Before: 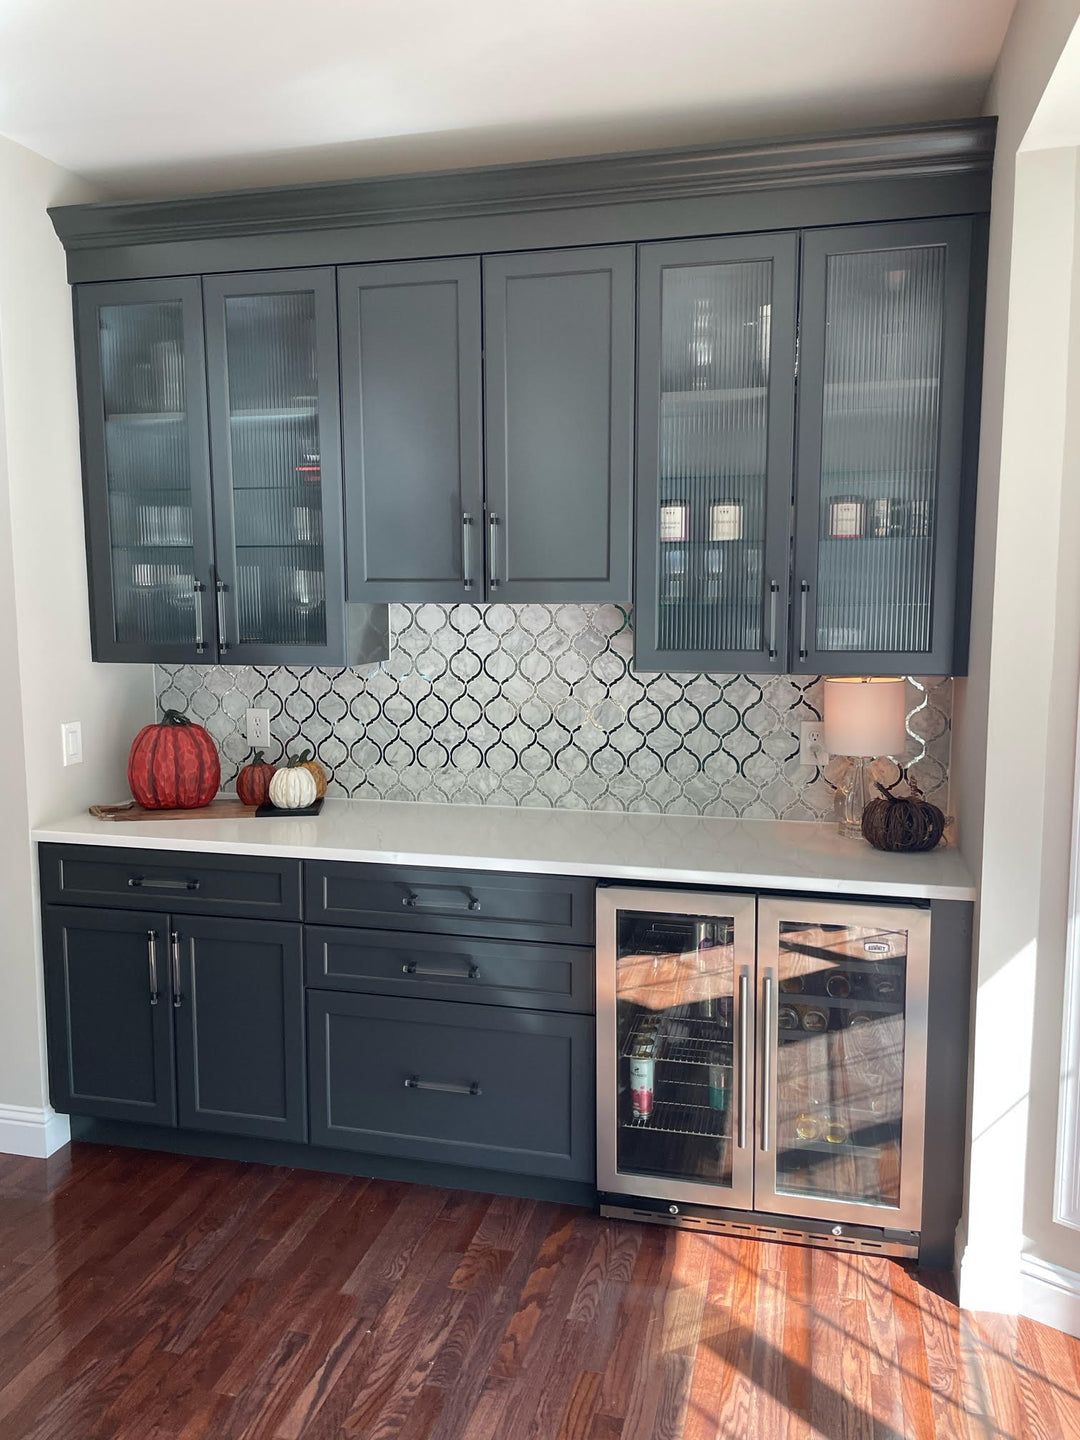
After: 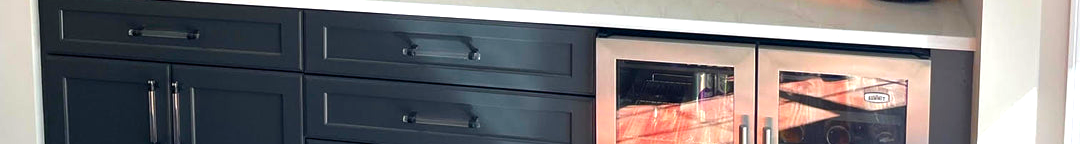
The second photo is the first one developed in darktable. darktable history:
color balance rgb: perceptual saturation grading › mid-tones 6.33%, perceptual saturation grading › shadows 72.44%, perceptual brilliance grading › highlights 11.59%, contrast 5.05%
color zones: curves: ch1 [(0.24, 0.629) (0.75, 0.5)]; ch2 [(0.255, 0.454) (0.745, 0.491)], mix 102.12%
crop and rotate: top 59.084%, bottom 30.916%
